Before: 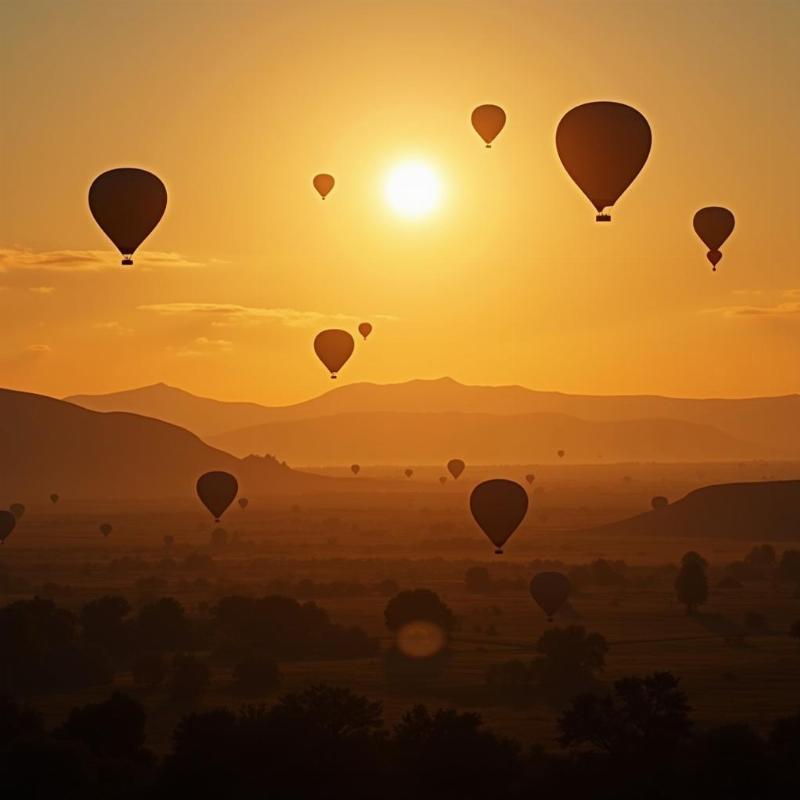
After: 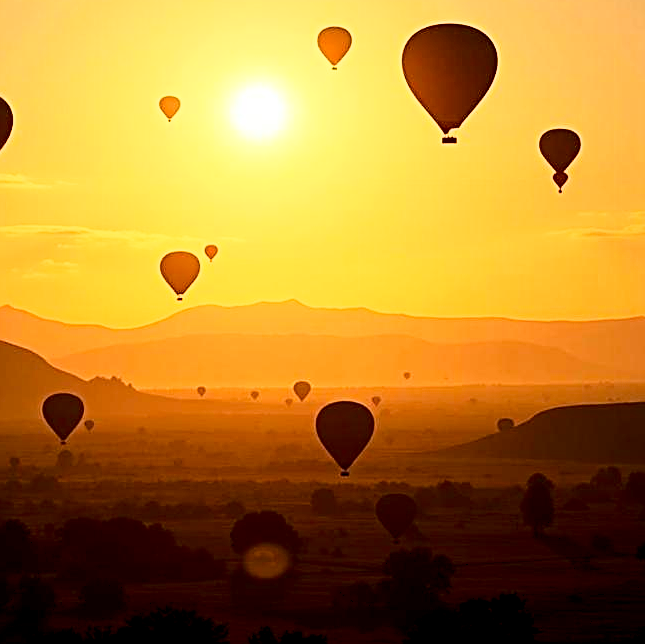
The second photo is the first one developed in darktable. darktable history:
sharpen: on, module defaults
base curve: curves: ch0 [(0, 0) (0.026, 0.03) (0.109, 0.232) (0.351, 0.748) (0.669, 0.968) (1, 1)]
crop: left 19.29%, top 9.862%, right 0%, bottom 9.598%
exposure: black level correction 0.009, compensate exposure bias true, compensate highlight preservation false
